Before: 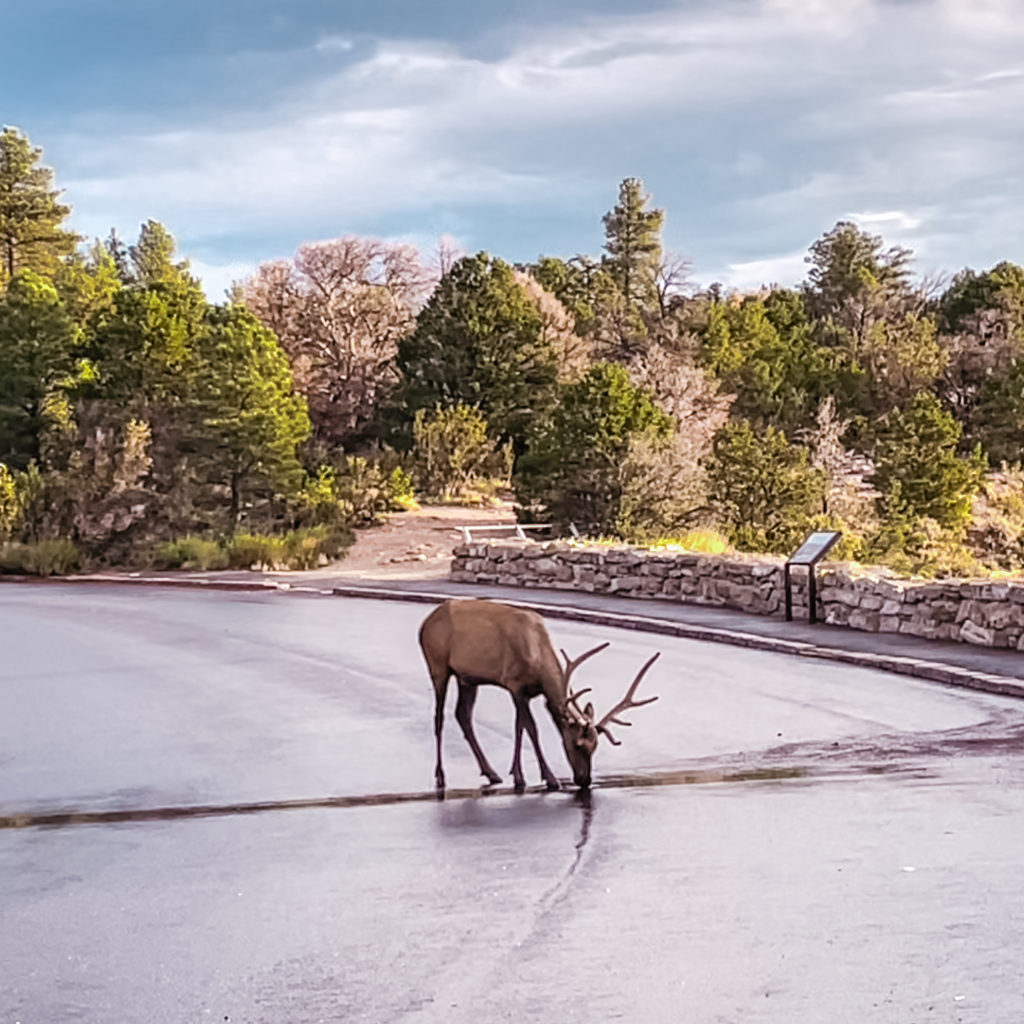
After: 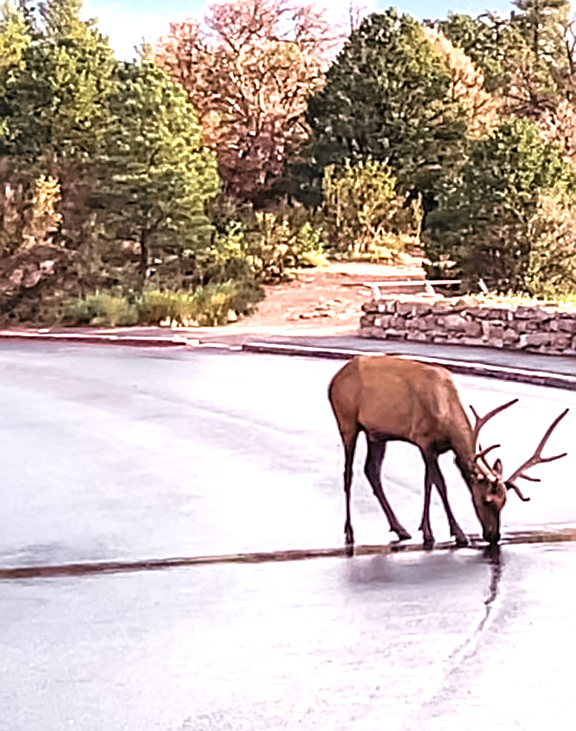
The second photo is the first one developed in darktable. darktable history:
sharpen: on, module defaults
color zones: curves: ch1 [(0, 0.679) (0.143, 0.647) (0.286, 0.261) (0.378, -0.011) (0.571, 0.396) (0.714, 0.399) (0.857, 0.406) (1, 0.679)]
exposure: black level correction 0, exposure 0.7 EV, compensate exposure bias true, compensate highlight preservation false
crop: left 8.966%, top 23.852%, right 34.699%, bottom 4.703%
